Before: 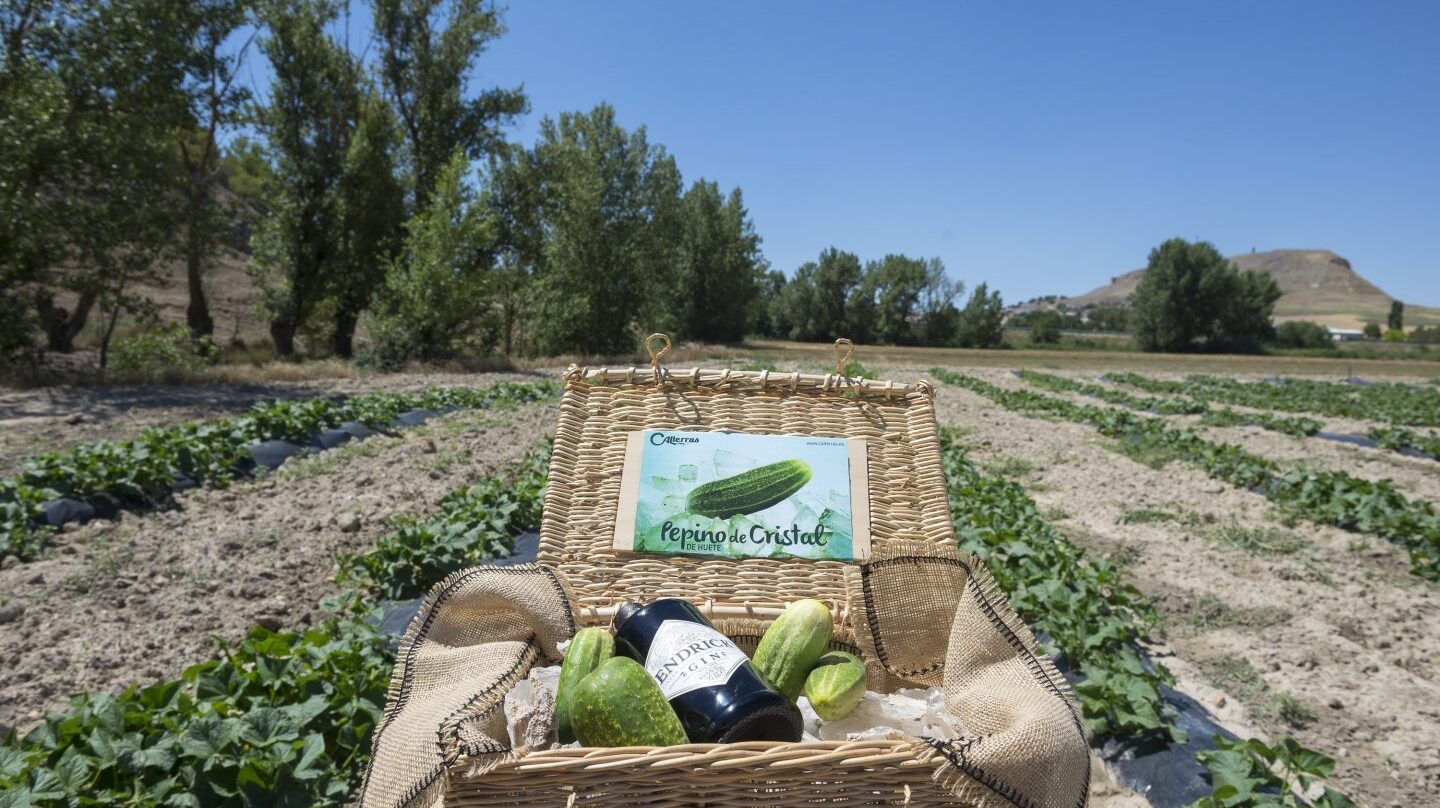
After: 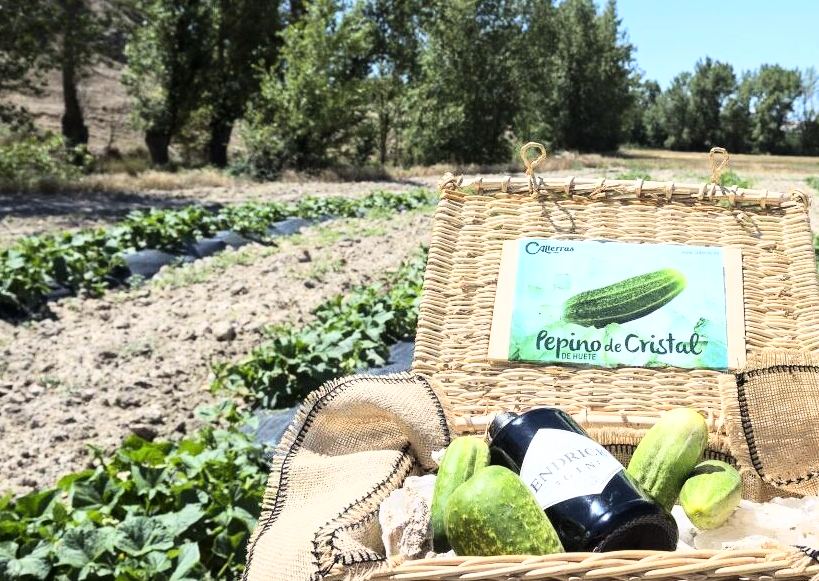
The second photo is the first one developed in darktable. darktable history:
crop: left 8.735%, top 23.664%, right 34.362%, bottom 4.402%
base curve: curves: ch0 [(0, 0) (0.007, 0.004) (0.027, 0.03) (0.046, 0.07) (0.207, 0.54) (0.442, 0.872) (0.673, 0.972) (1, 1)]
